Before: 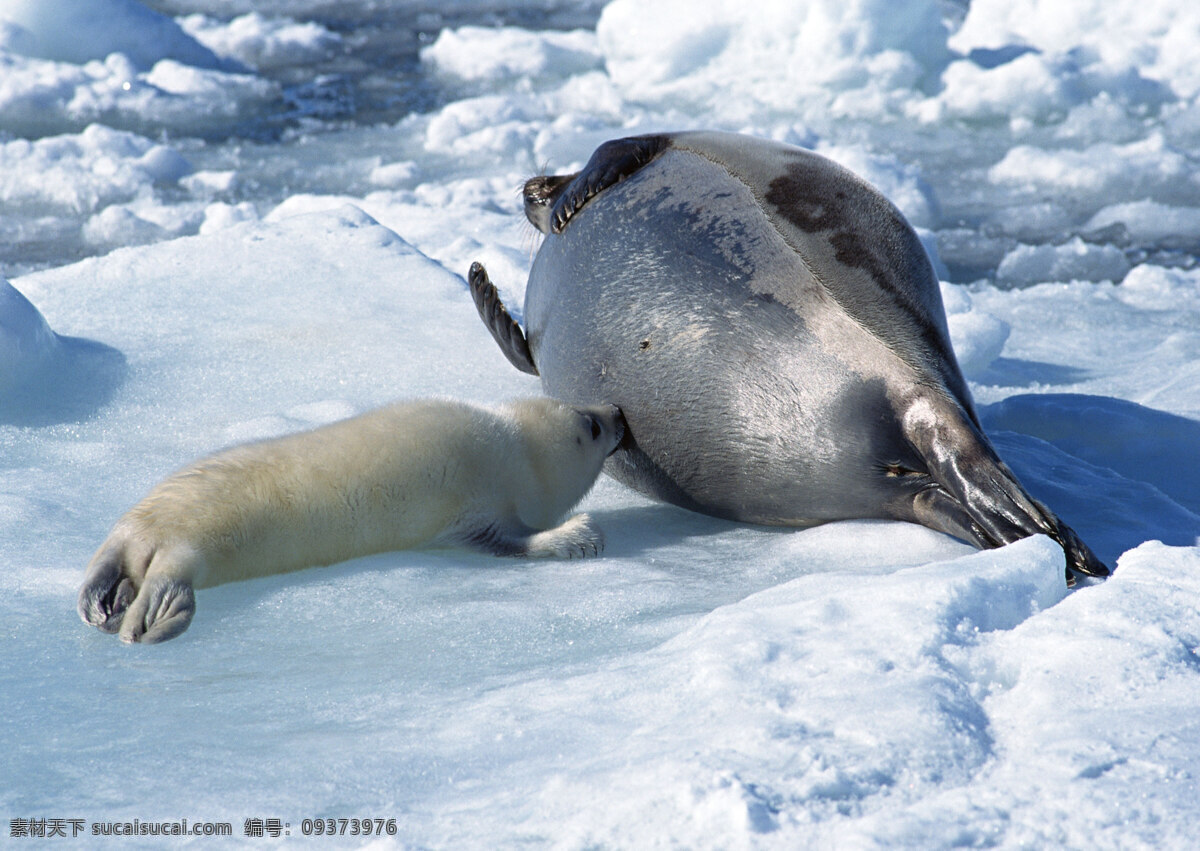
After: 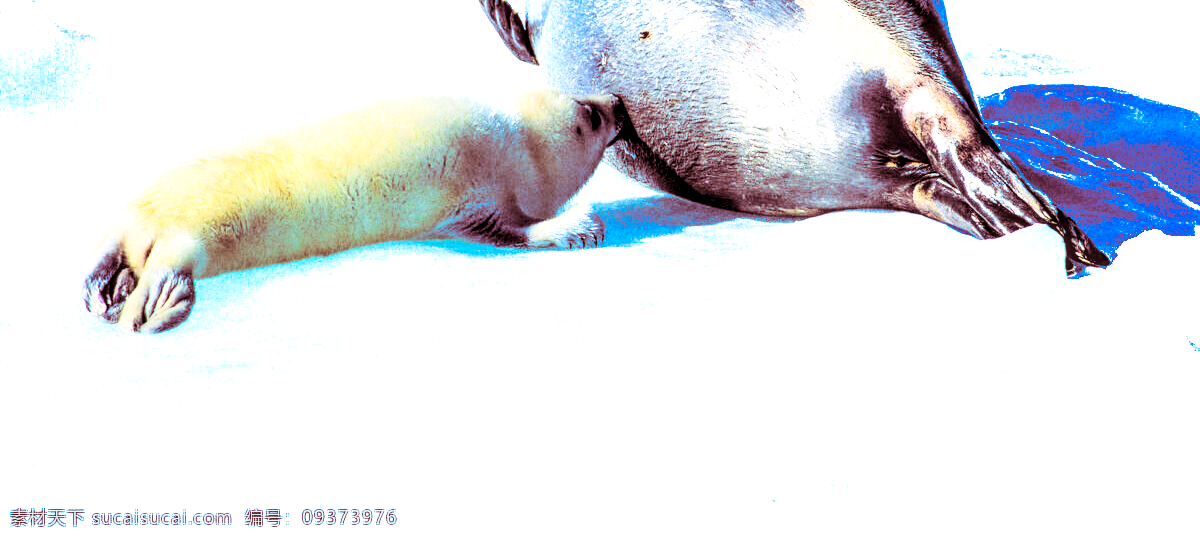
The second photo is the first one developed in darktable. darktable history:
rgb curve: curves: ch0 [(0, 0) (0.21, 0.15) (0.24, 0.21) (0.5, 0.75) (0.75, 0.96) (0.89, 0.99) (1, 1)]; ch1 [(0, 0.02) (0.21, 0.13) (0.25, 0.2) (0.5, 0.67) (0.75, 0.9) (0.89, 0.97) (1, 1)]; ch2 [(0, 0.02) (0.21, 0.13) (0.25, 0.2) (0.5, 0.67) (0.75, 0.9) (0.89, 0.97) (1, 1)], compensate middle gray true
color balance rgb: linear chroma grading › global chroma 25%, perceptual saturation grading › global saturation 40%, perceptual saturation grading › highlights -50%, perceptual saturation grading › shadows 30%, perceptual brilliance grading › global brilliance 25%, global vibrance 60%
crop and rotate: top 36.435%
split-toning: highlights › saturation 0, balance -61.83
local contrast: highlights 0%, shadows 0%, detail 182%
